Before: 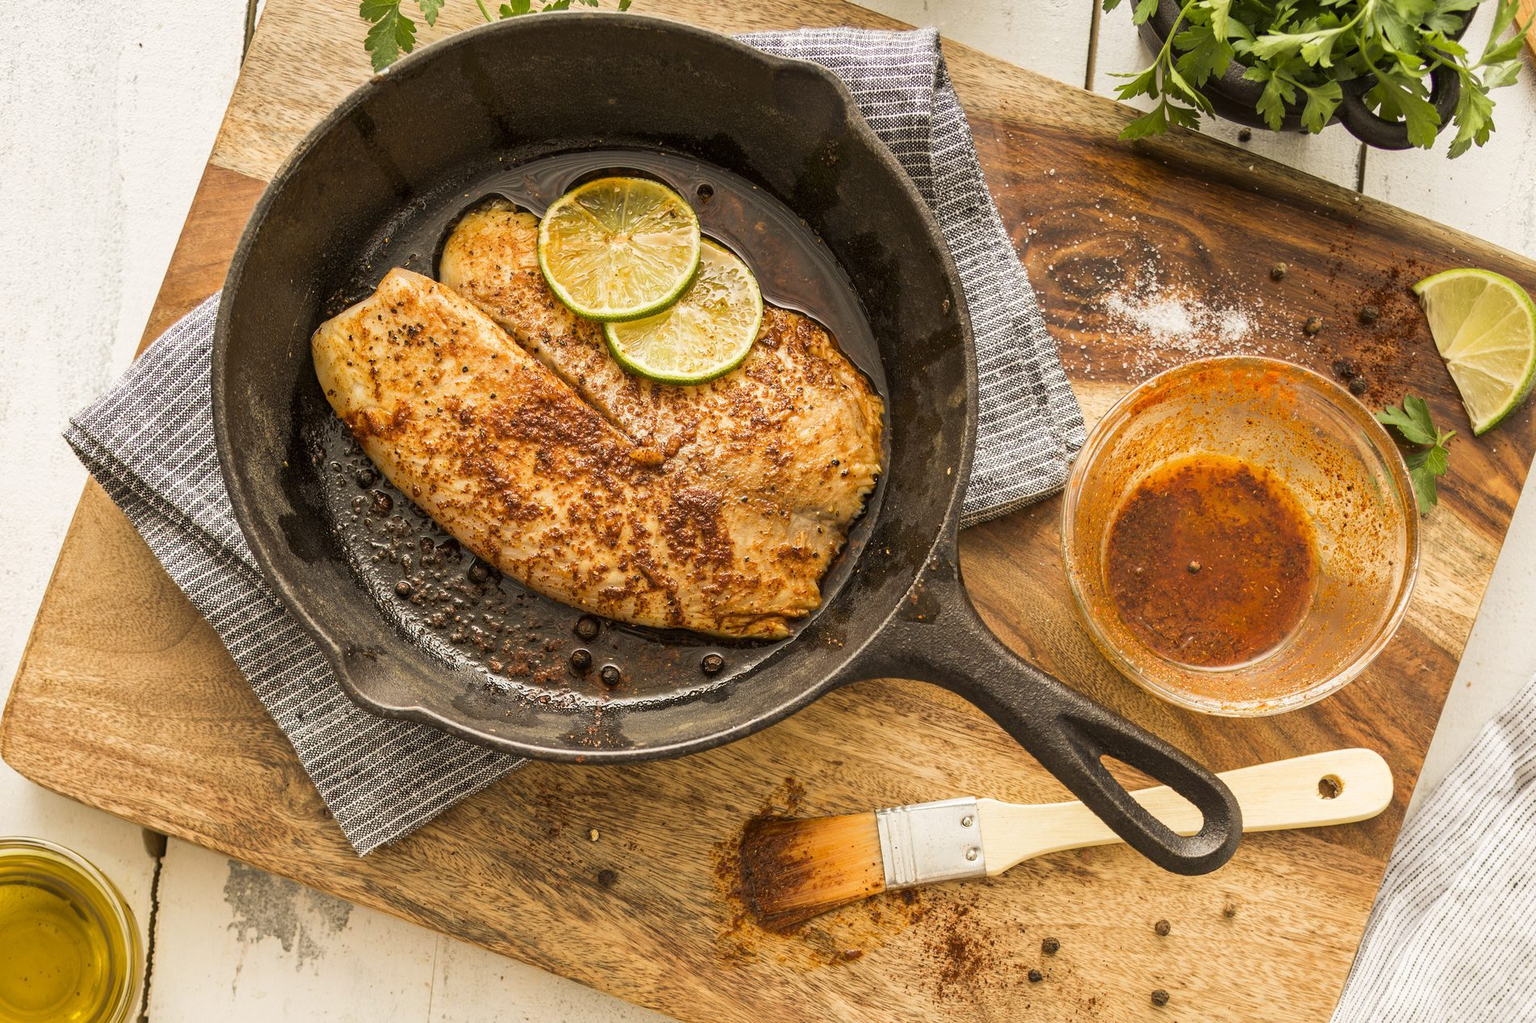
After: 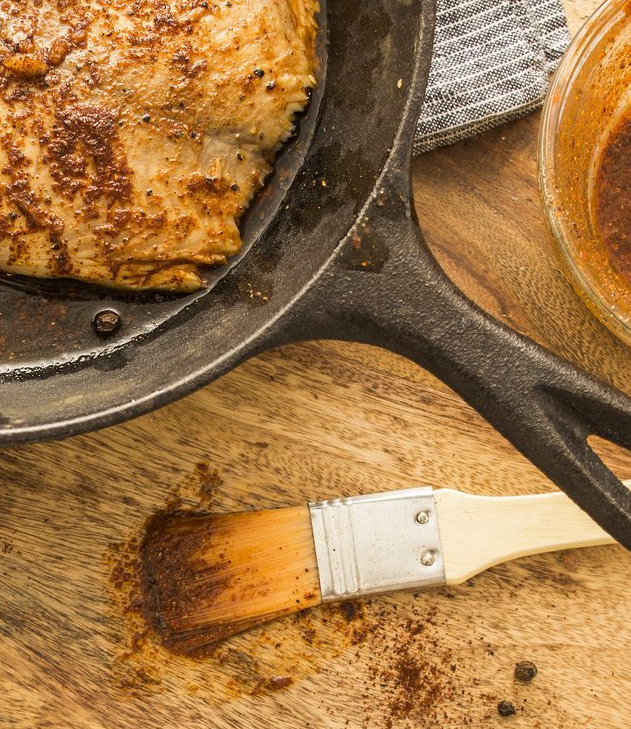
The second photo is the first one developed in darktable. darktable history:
crop: left 40.829%, top 39.528%, right 25.961%, bottom 2.866%
